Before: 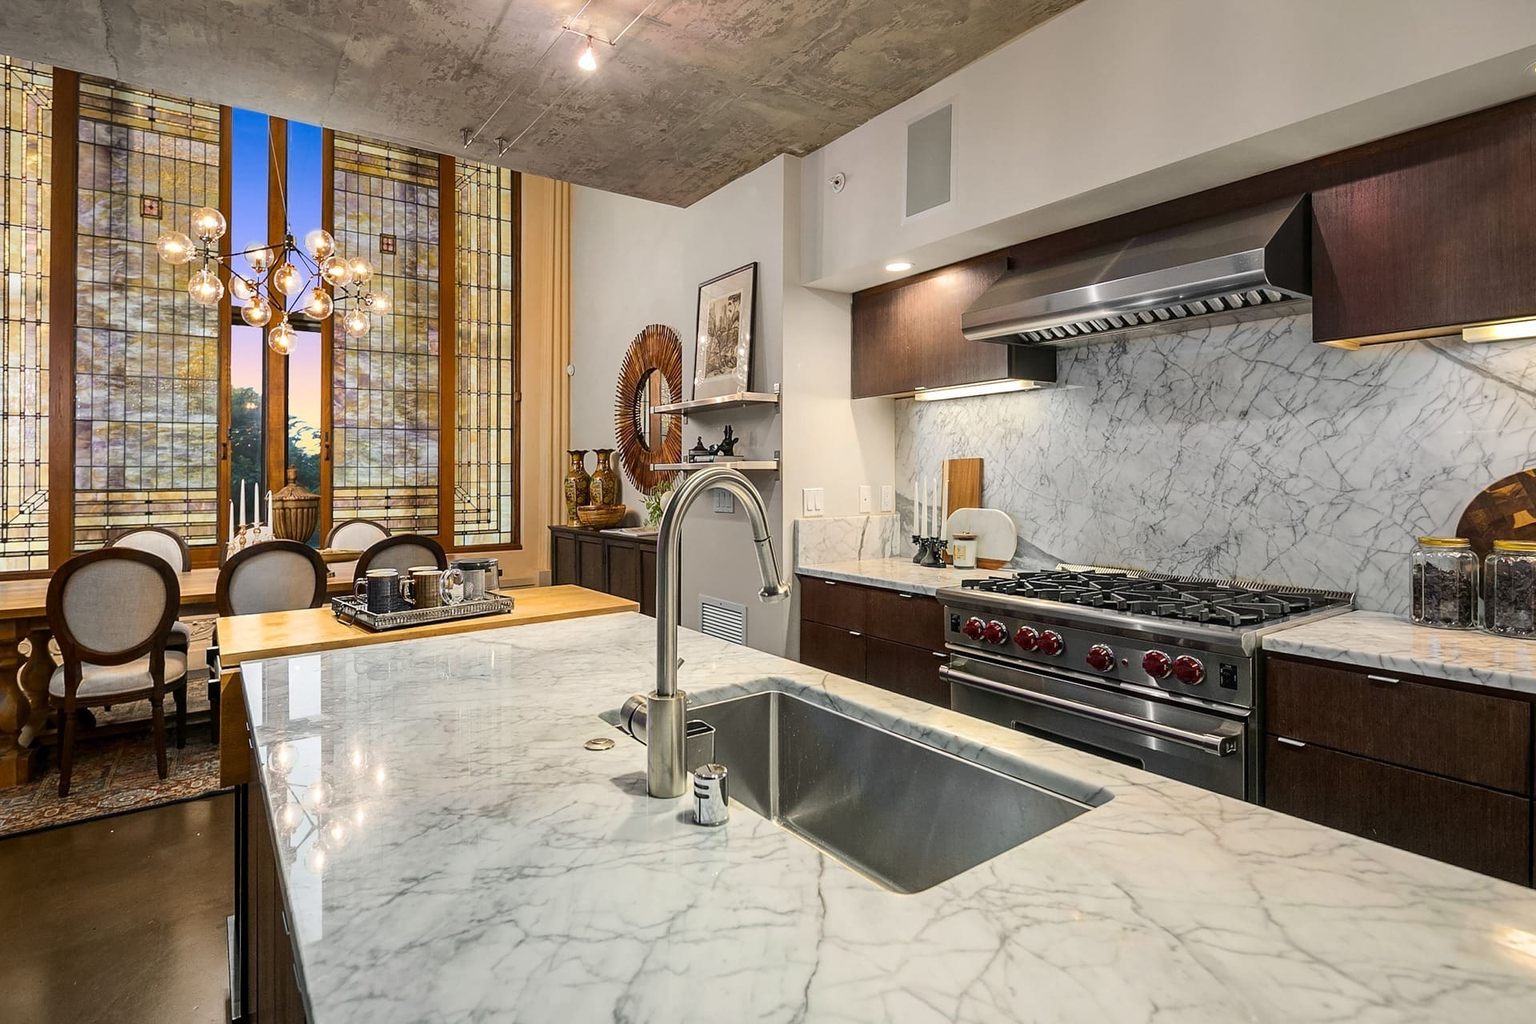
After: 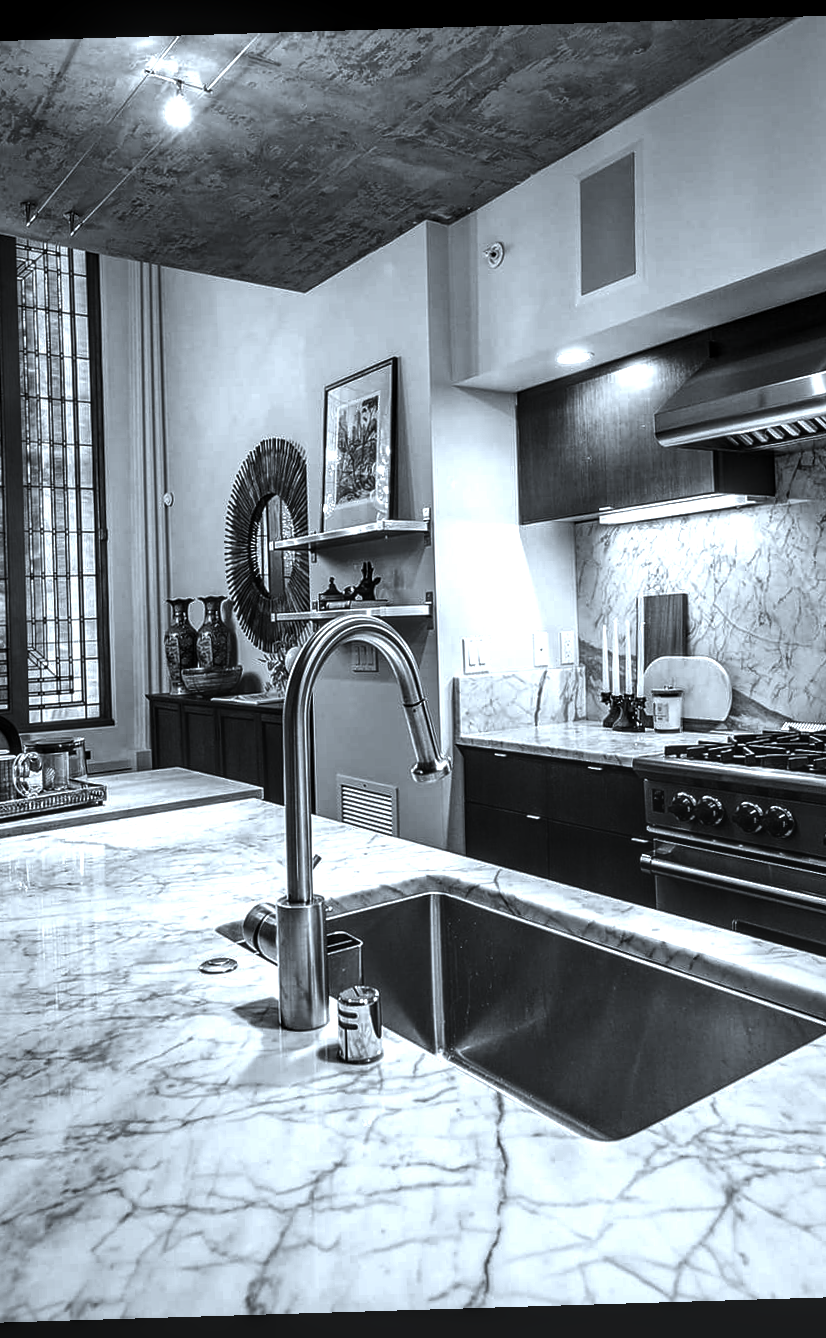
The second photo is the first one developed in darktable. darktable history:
exposure: black level correction 0, exposure 0.7 EV, compensate exposure bias true, compensate highlight preservation false
crop: left 28.583%, right 29.231%
color correction: highlights a* -4.18, highlights b* -10.81
local contrast: on, module defaults
rotate and perspective: rotation -1.75°, automatic cropping off
contrast brightness saturation: contrast -0.03, brightness -0.59, saturation -1
